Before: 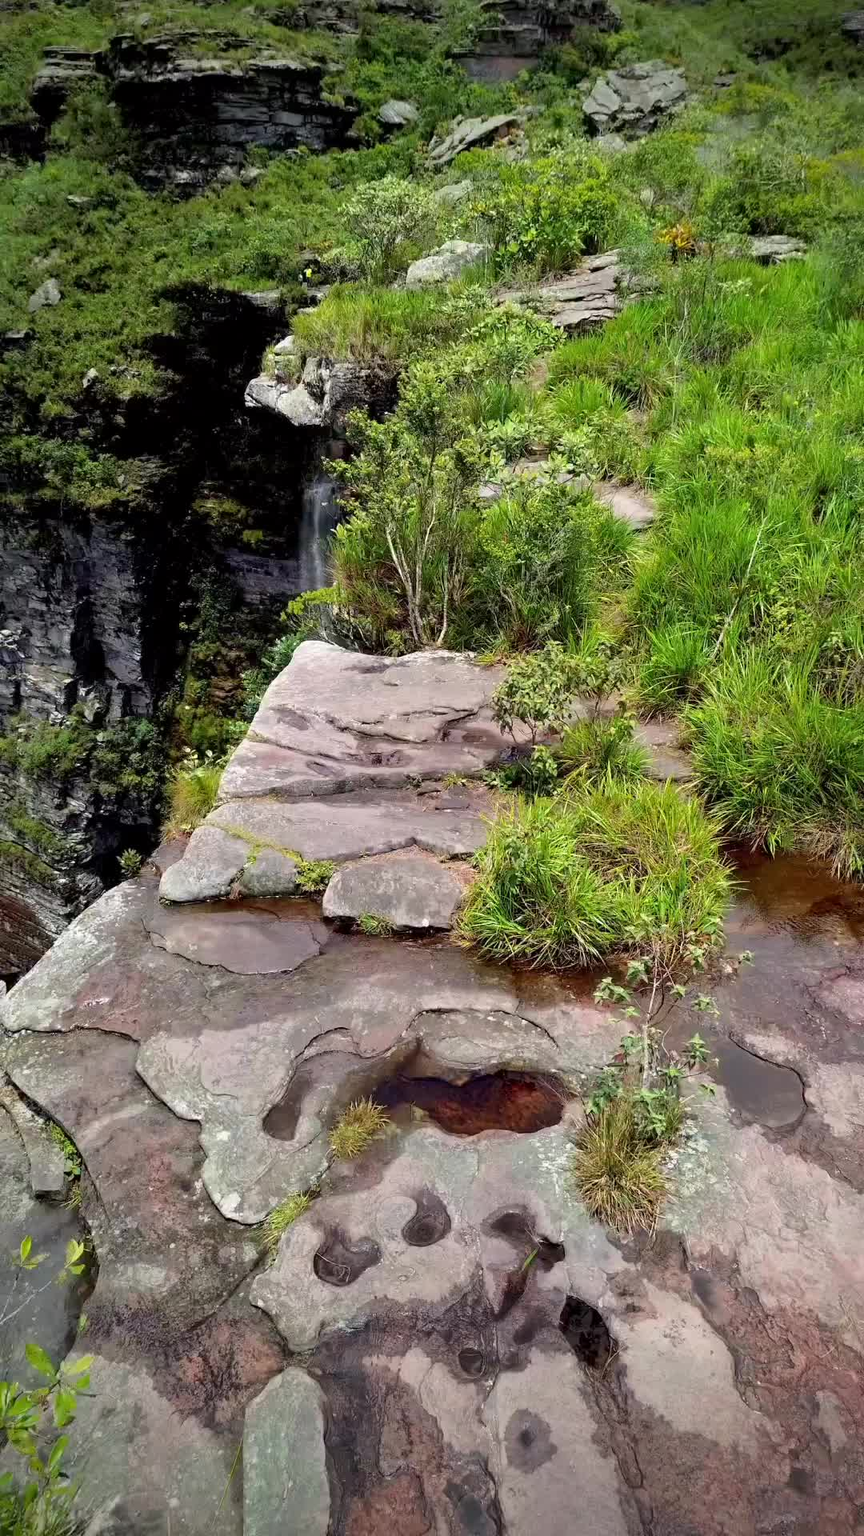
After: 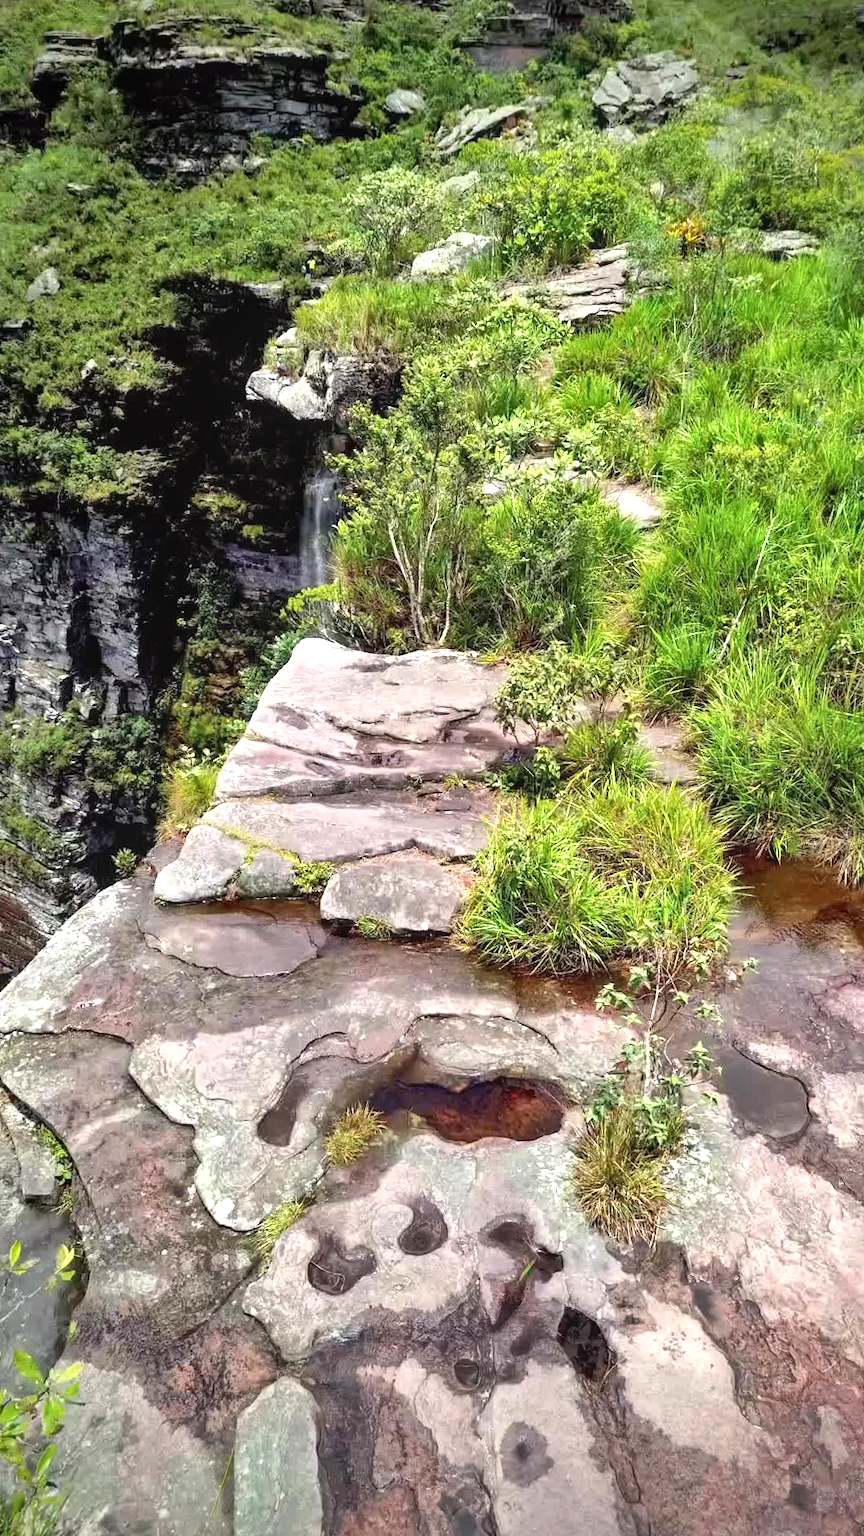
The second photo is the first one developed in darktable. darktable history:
crop and rotate: angle -0.533°
shadows and highlights: soften with gaussian
contrast brightness saturation: saturation -0.085
exposure: black level correction 0, exposure 0.893 EV, compensate exposure bias true, compensate highlight preservation false
local contrast: detail 109%
